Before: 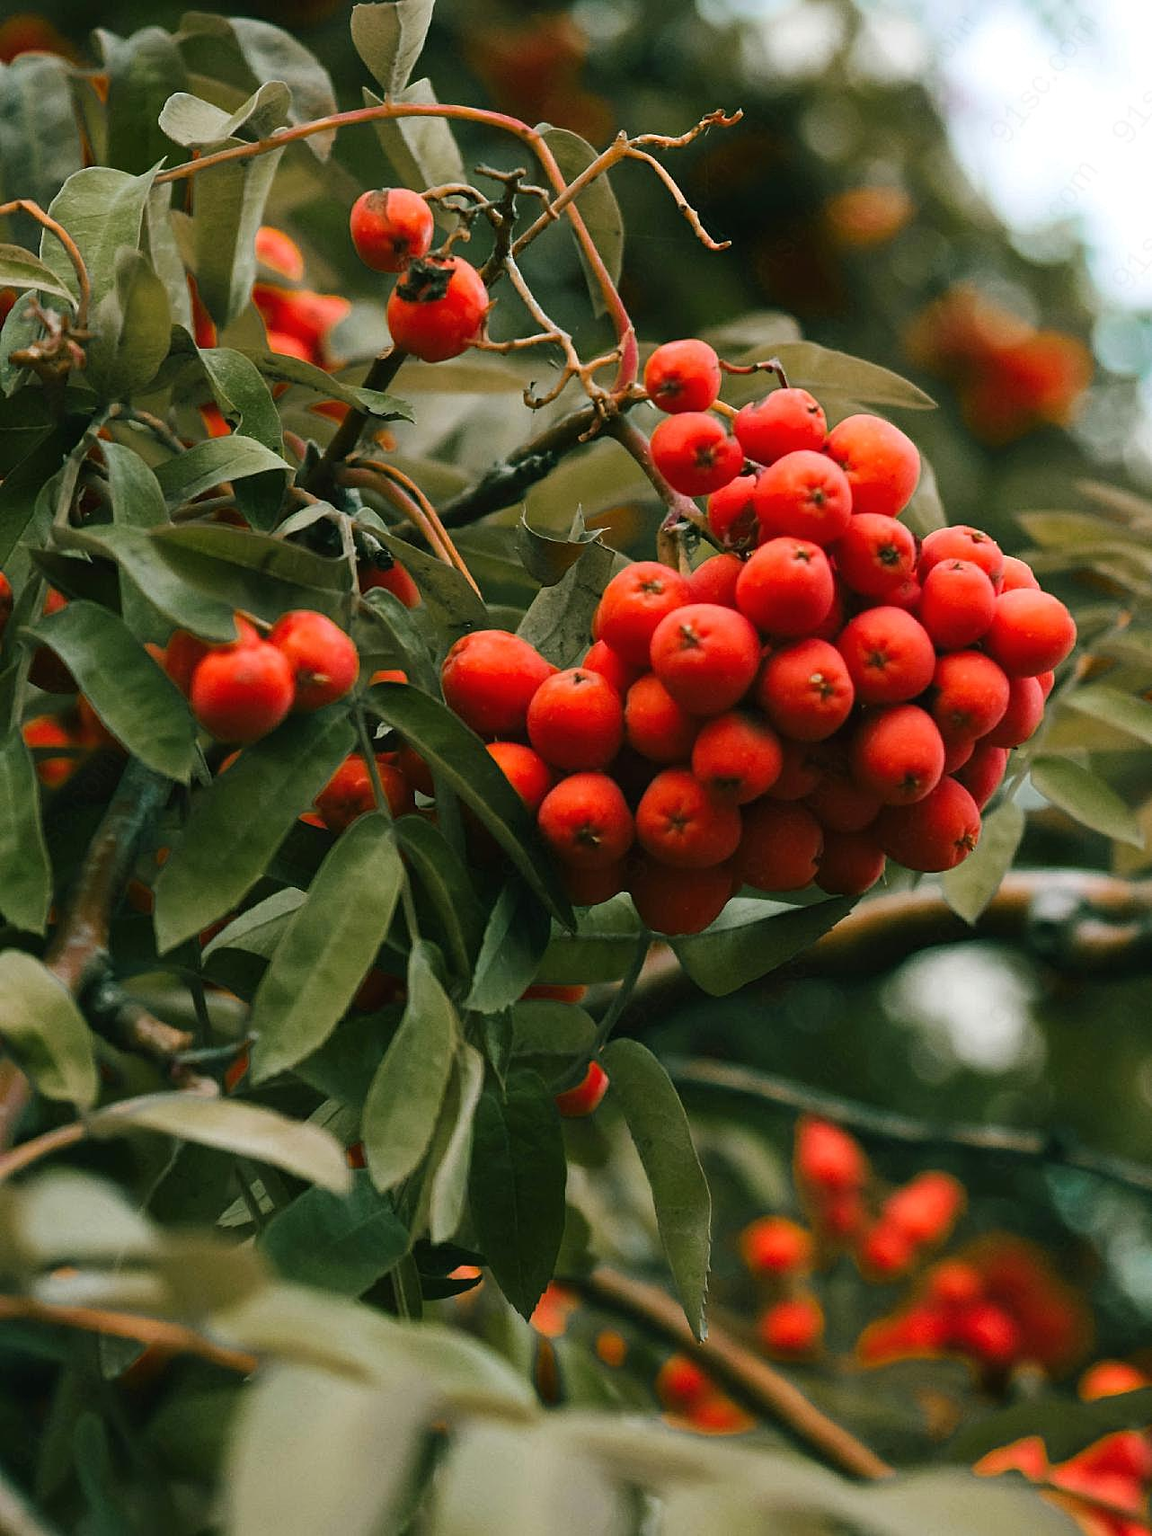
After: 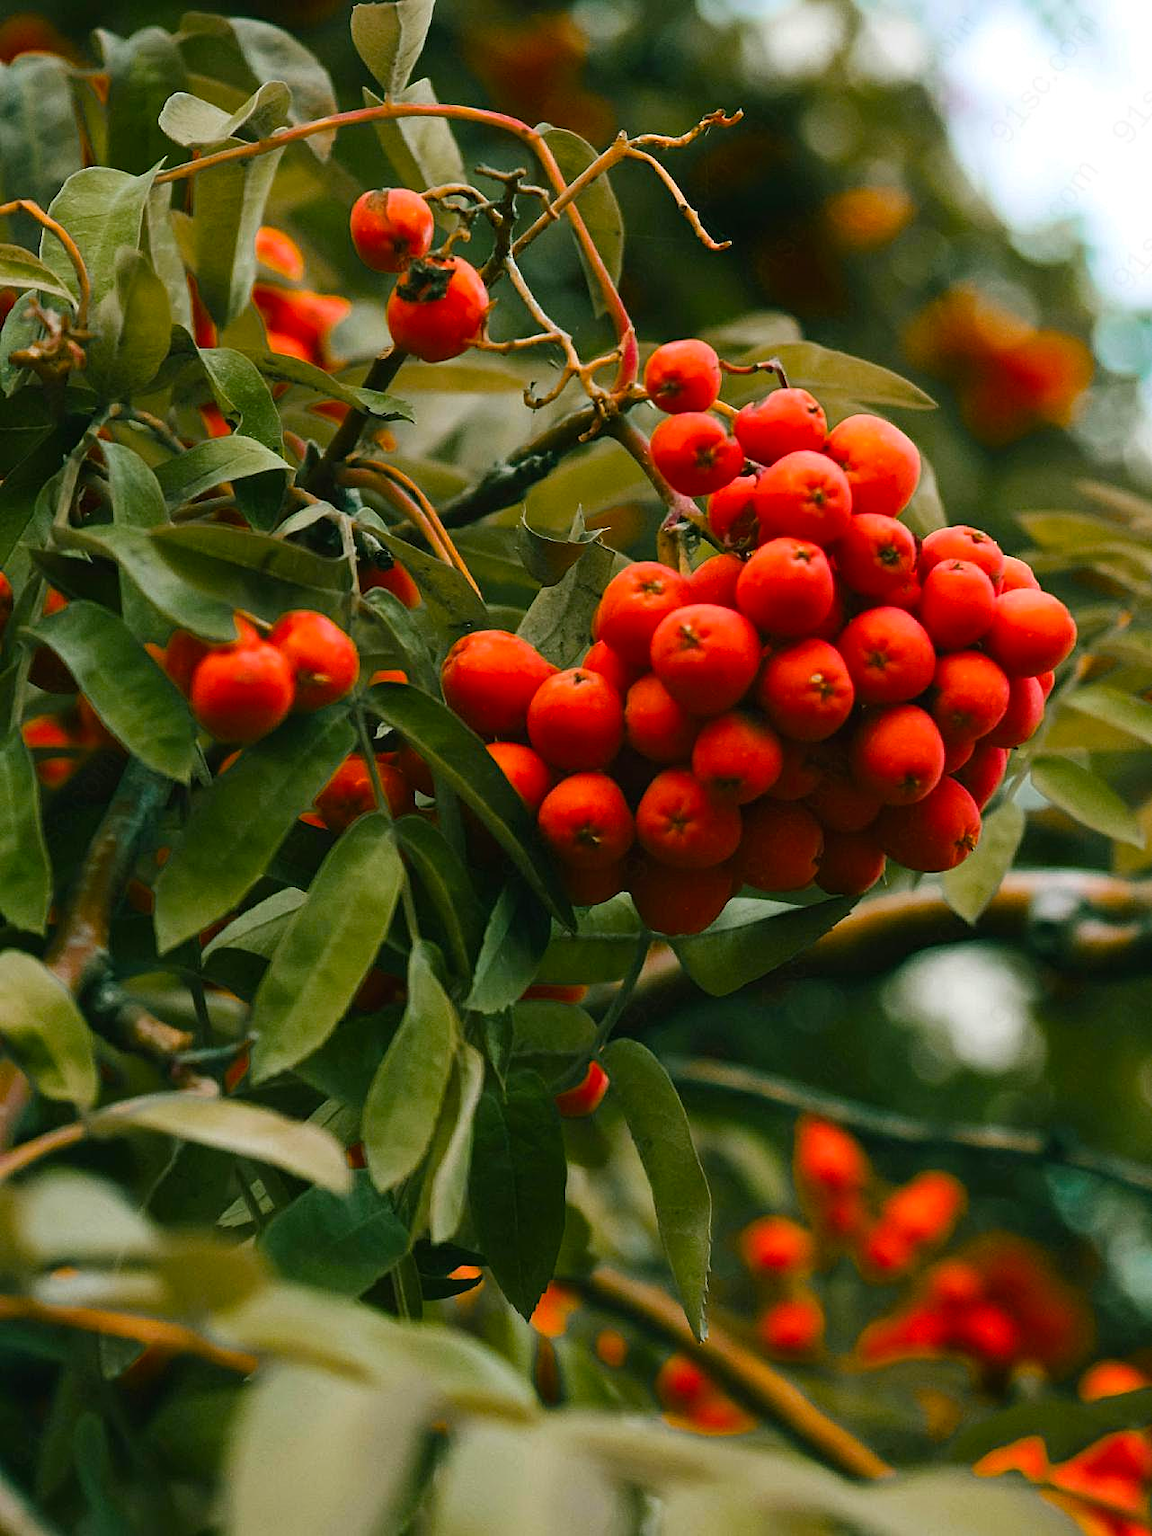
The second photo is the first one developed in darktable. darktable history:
tone equalizer: on, module defaults
color balance rgb: perceptual saturation grading › global saturation 25%, global vibrance 20%
